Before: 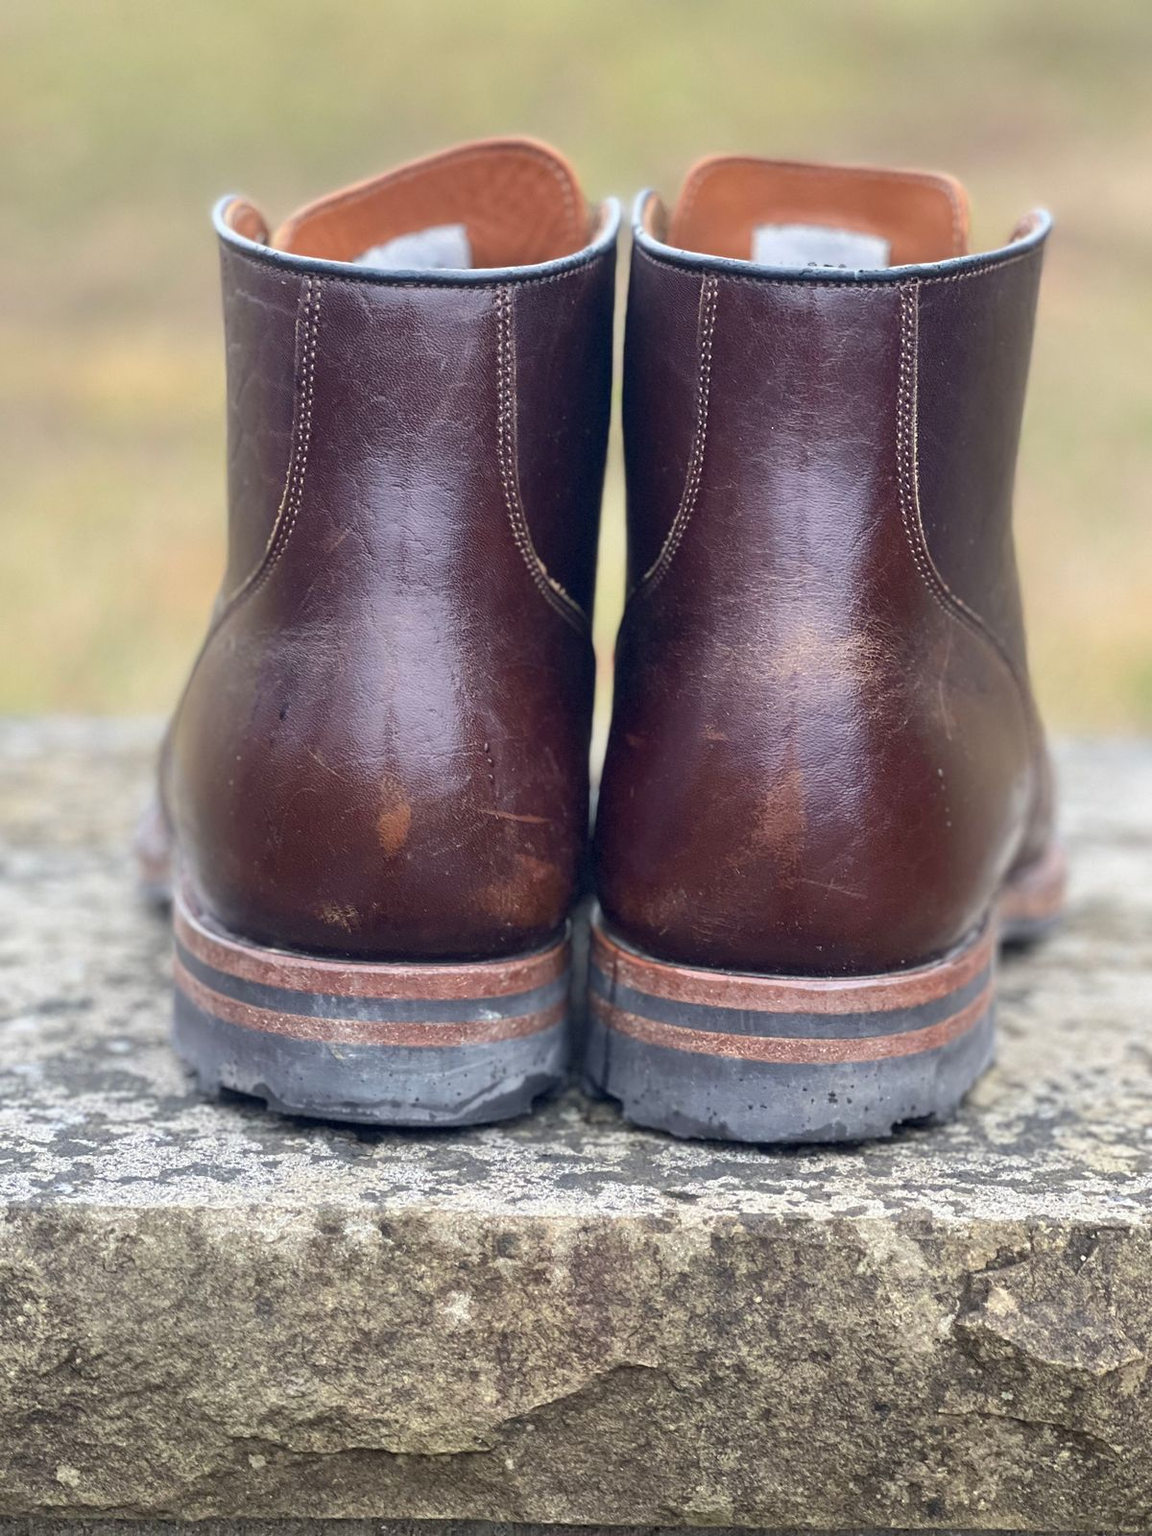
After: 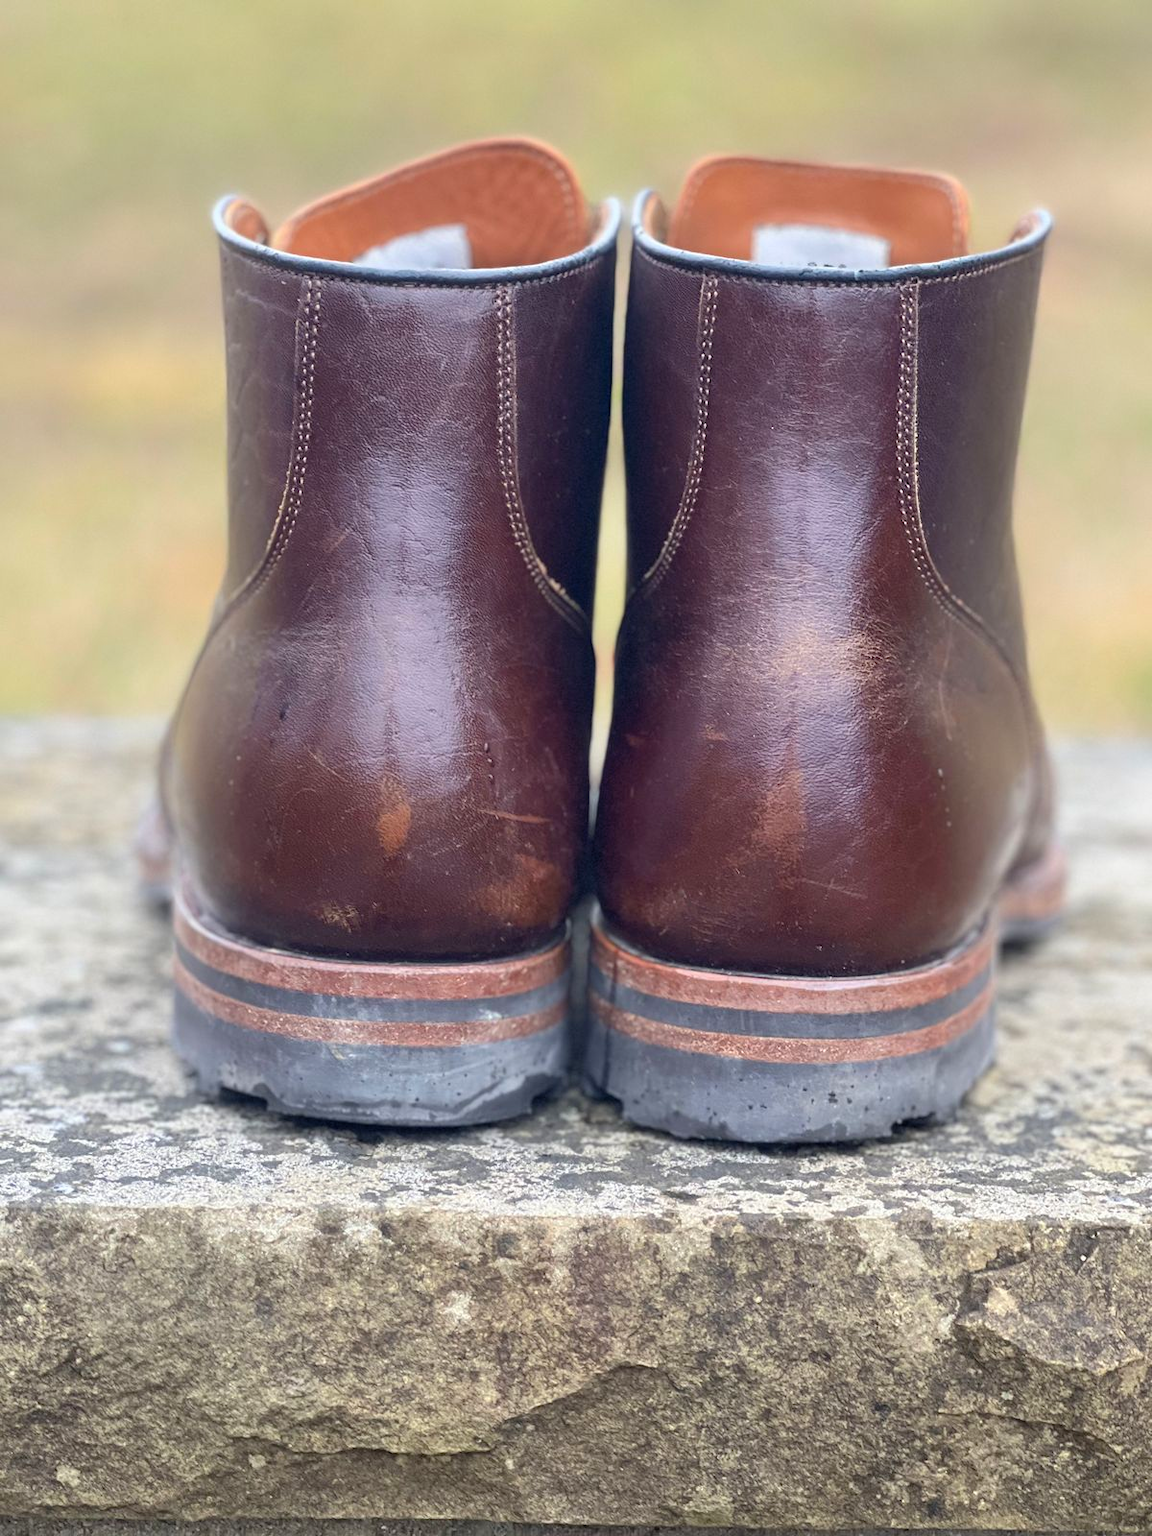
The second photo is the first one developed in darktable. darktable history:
contrast brightness saturation: contrast 0.029, brightness 0.063, saturation 0.123
